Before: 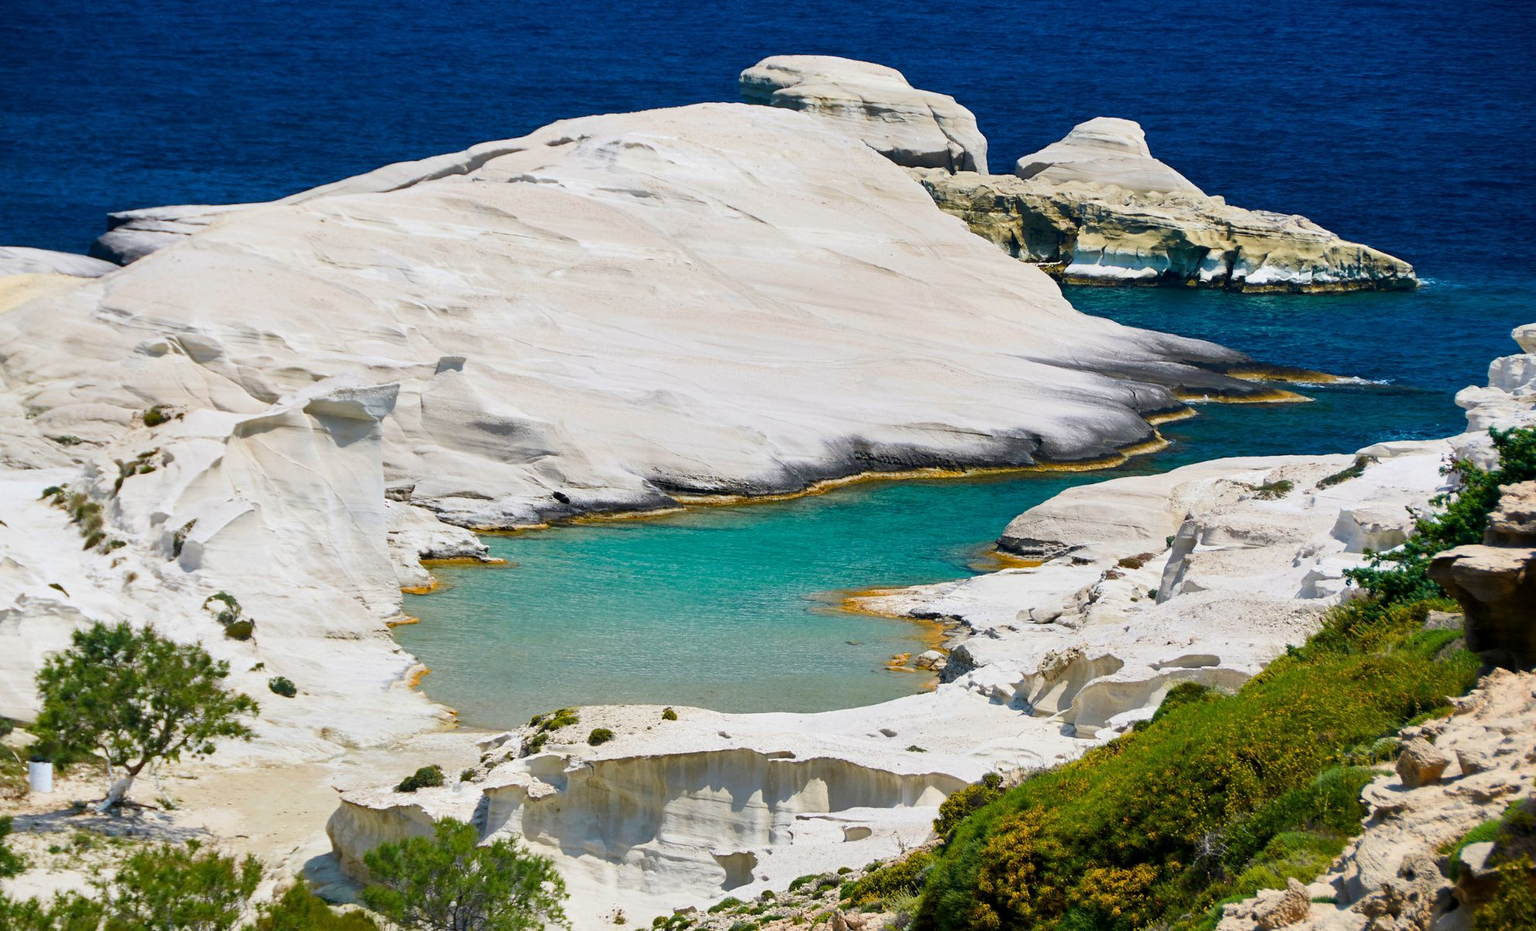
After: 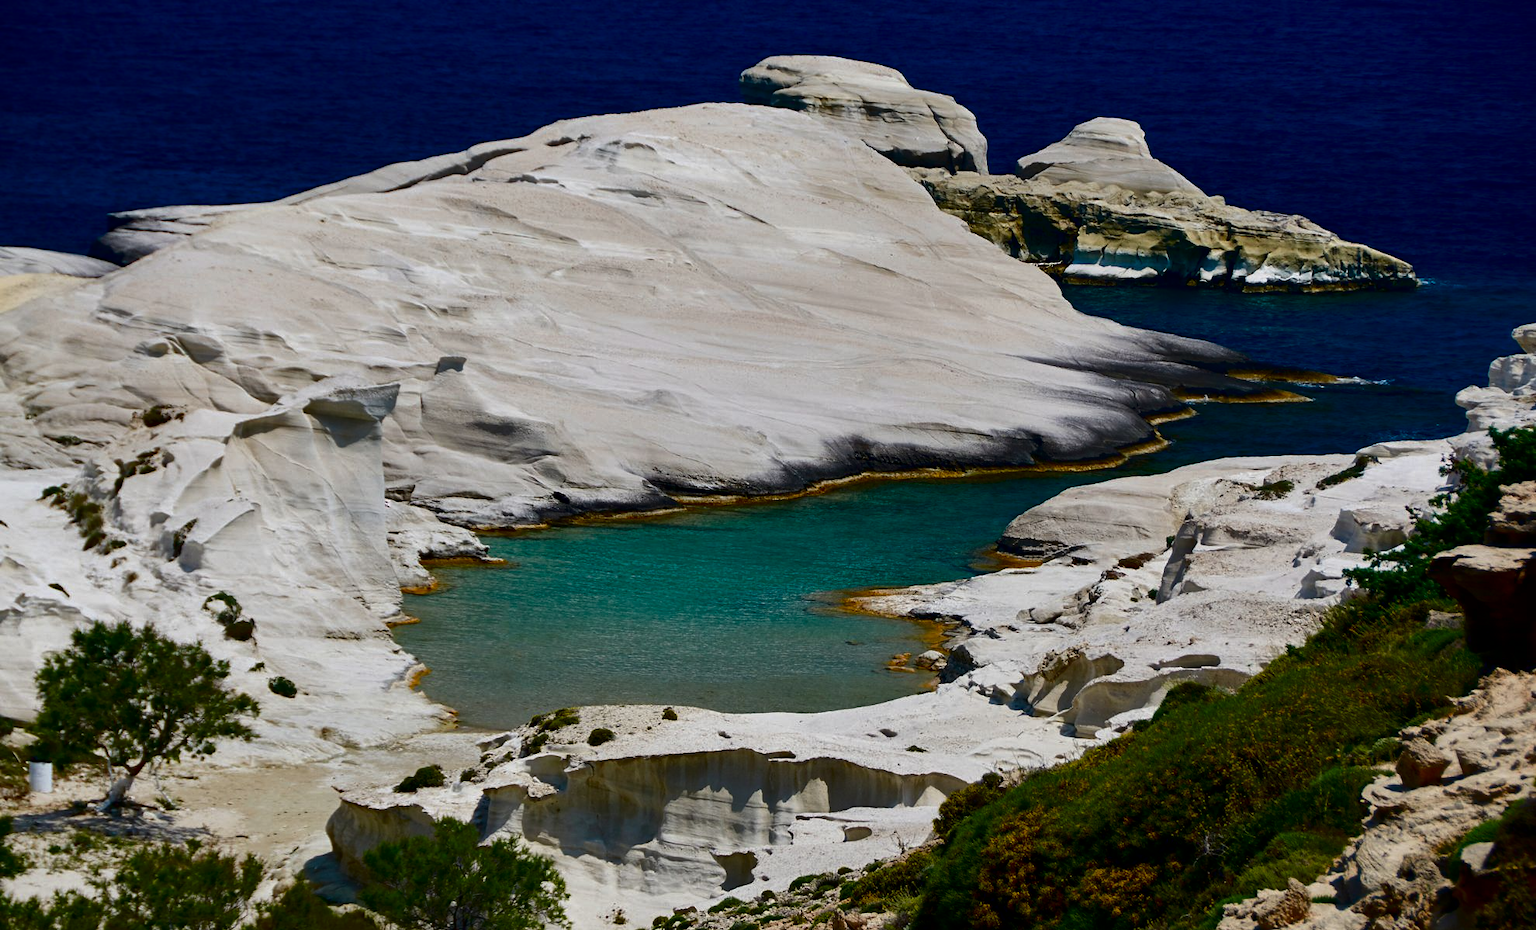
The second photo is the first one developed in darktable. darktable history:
contrast brightness saturation: brightness -0.534
